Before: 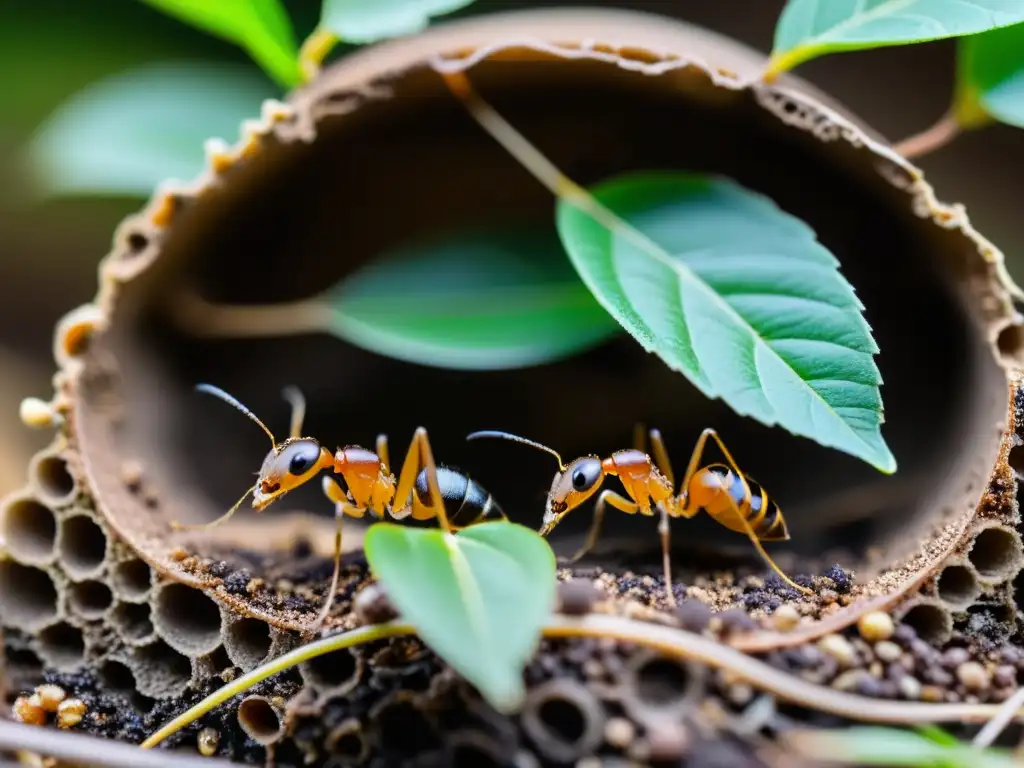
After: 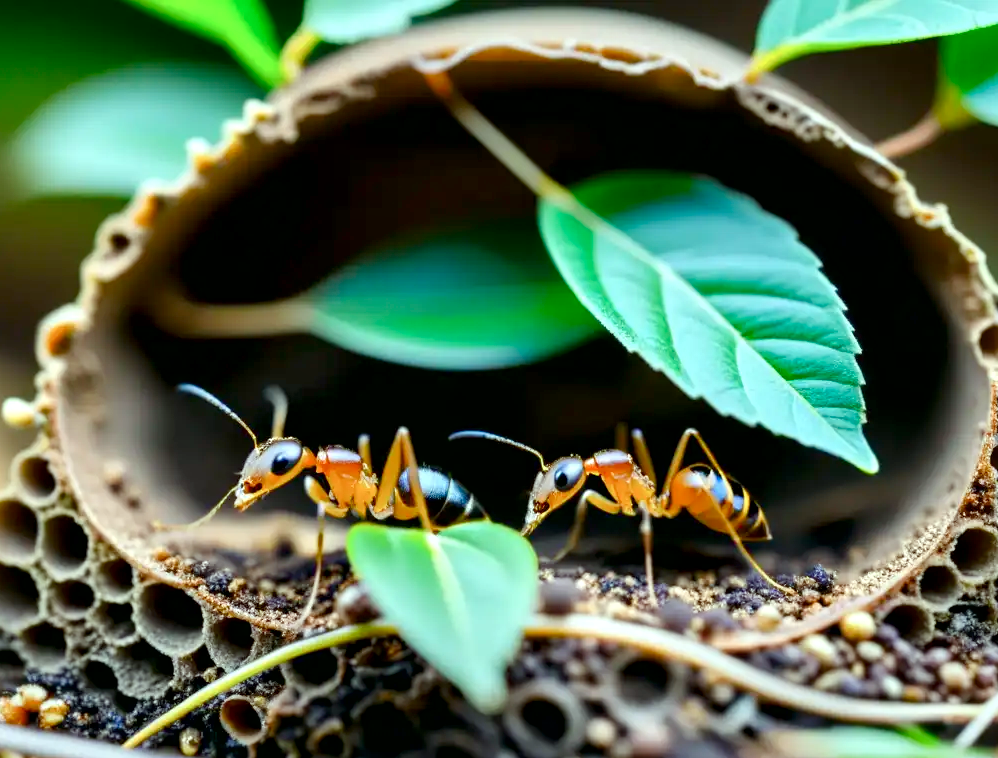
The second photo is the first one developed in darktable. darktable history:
color correction: highlights a* -7.36, highlights b* 1.2, shadows a* -2.82, saturation 1.37
color balance rgb: perceptual saturation grading › global saturation 0.228%, perceptual saturation grading › highlights -30.269%, perceptual saturation grading › shadows 19.193%
crop and rotate: left 1.782%, right 0.71%, bottom 1.207%
exposure: exposure 0.201 EV, compensate highlight preservation false
local contrast: mode bilateral grid, contrast 100, coarseness 100, detail 165%, midtone range 0.2
